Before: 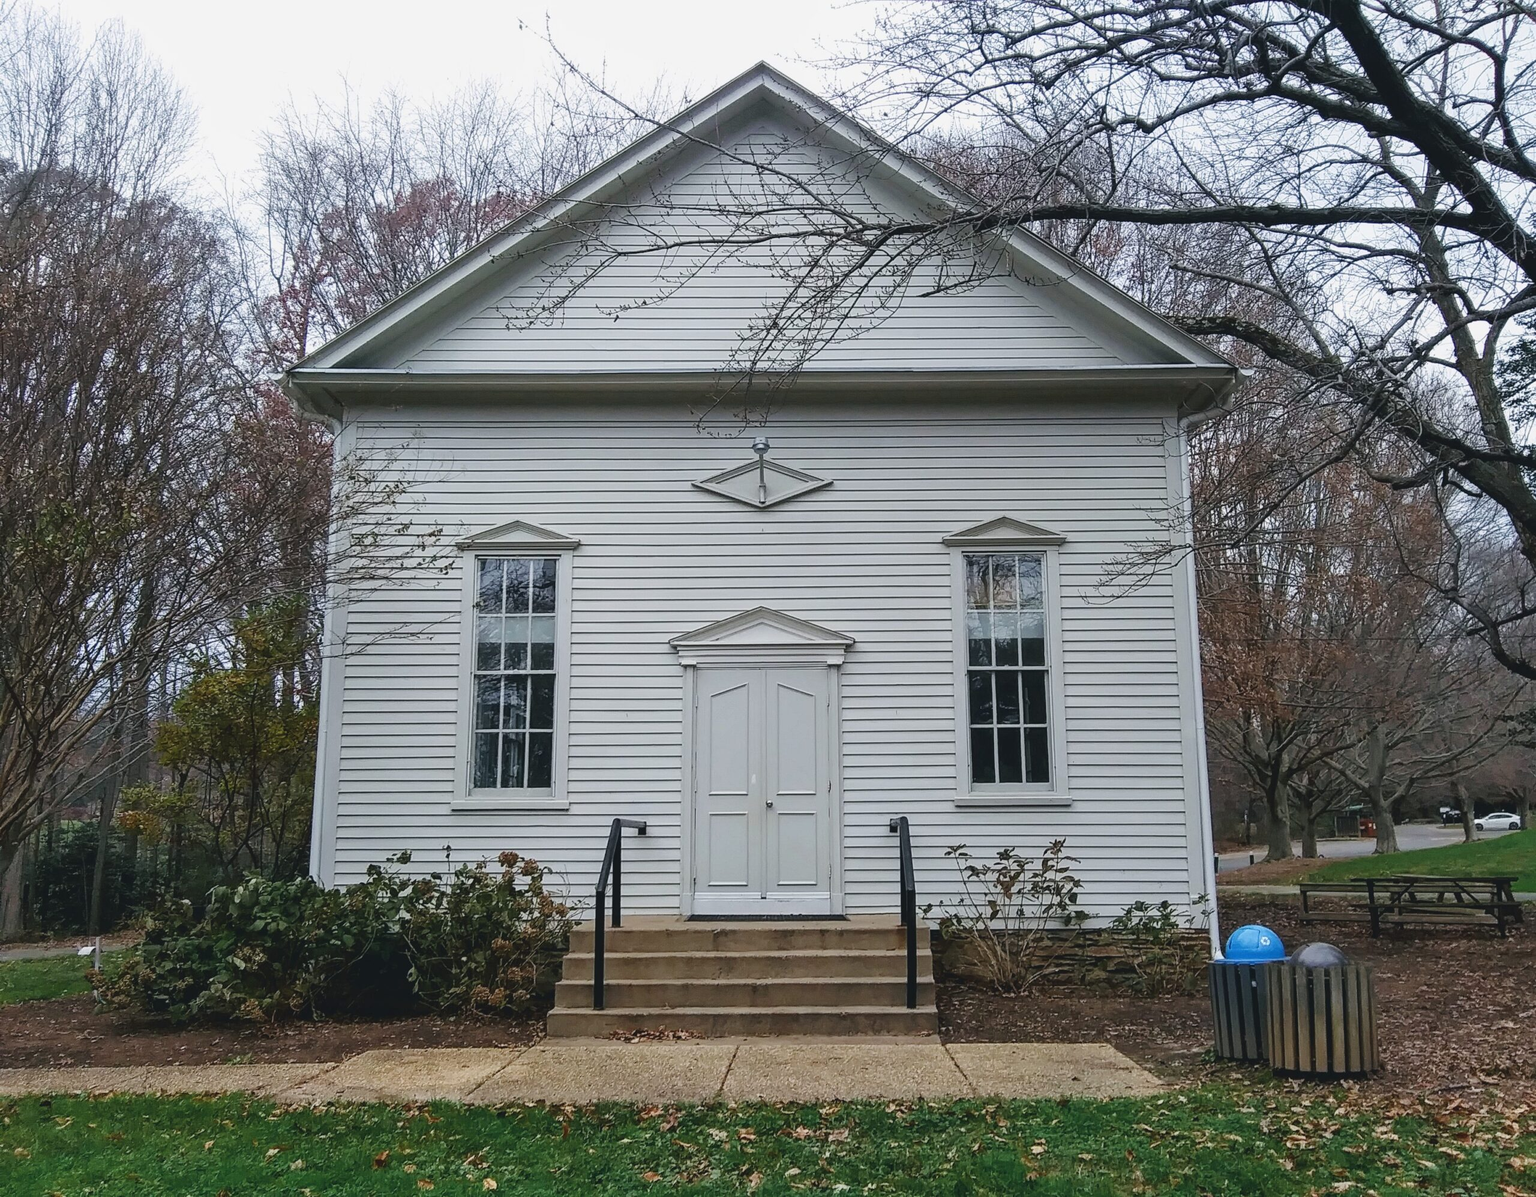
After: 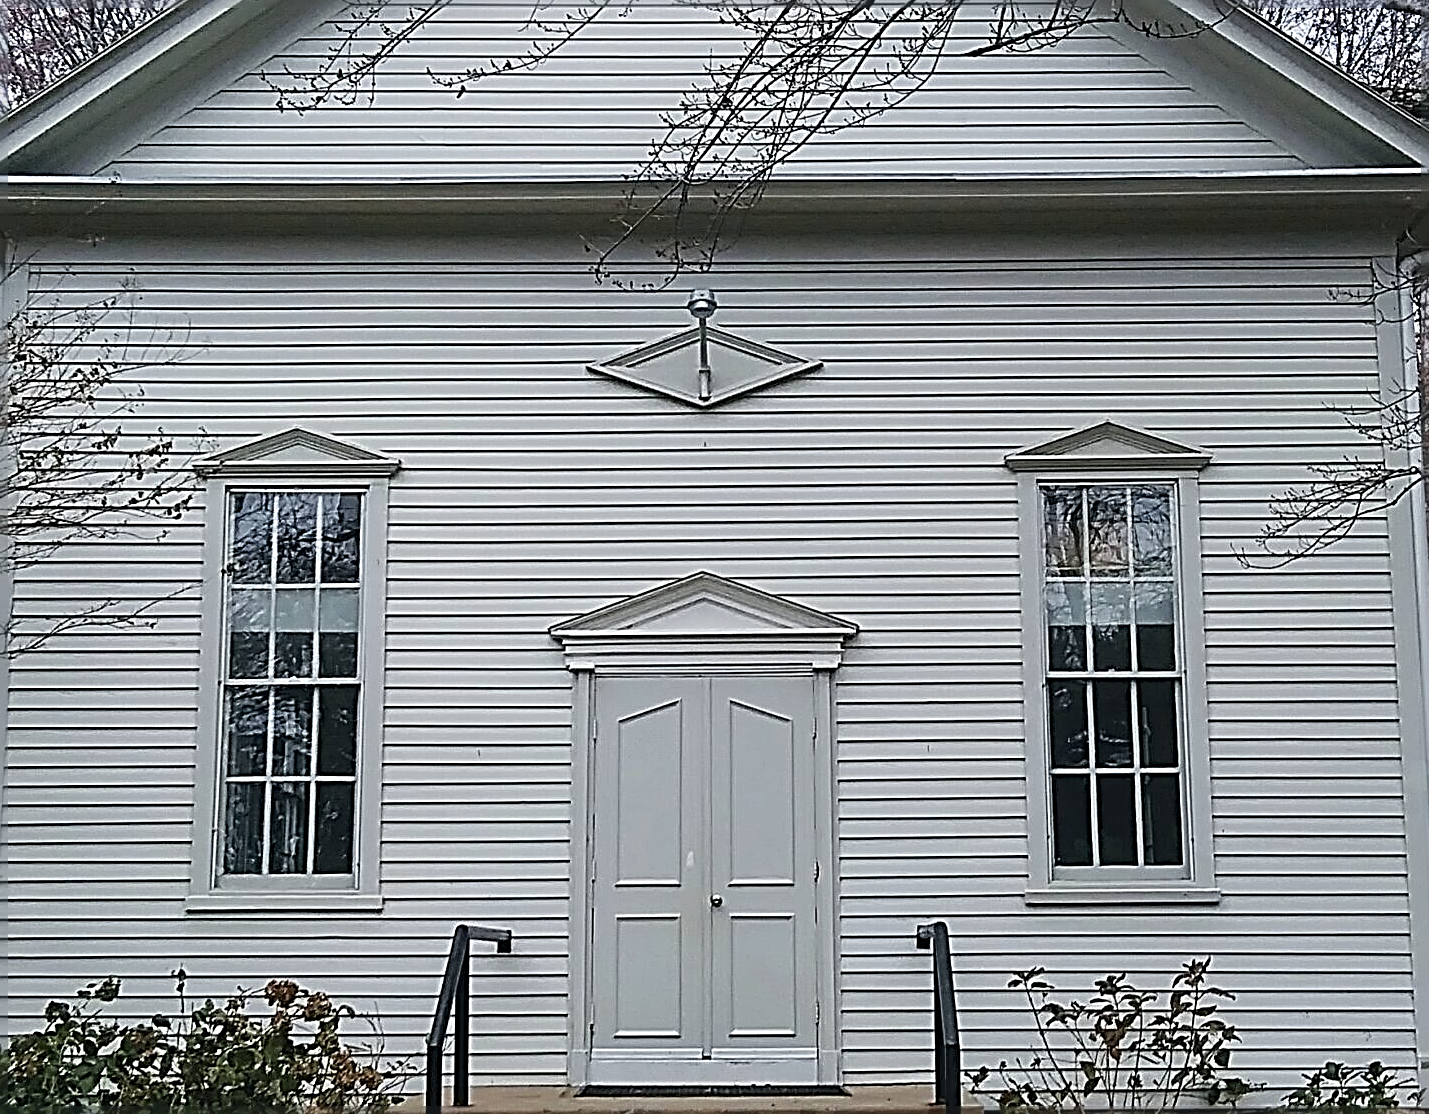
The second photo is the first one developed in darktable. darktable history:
exposure: exposure -0.153 EV, compensate highlight preservation false
sharpen: radius 3.158, amount 1.731
crop and rotate: left 22.13%, top 22.054%, right 22.026%, bottom 22.102%
